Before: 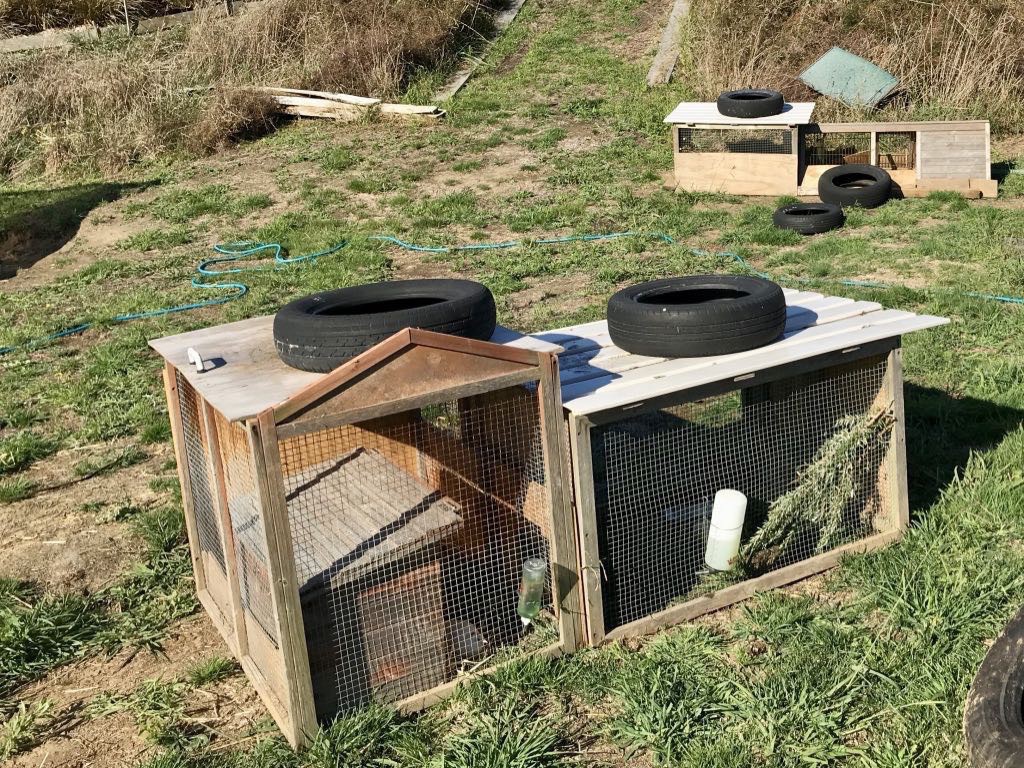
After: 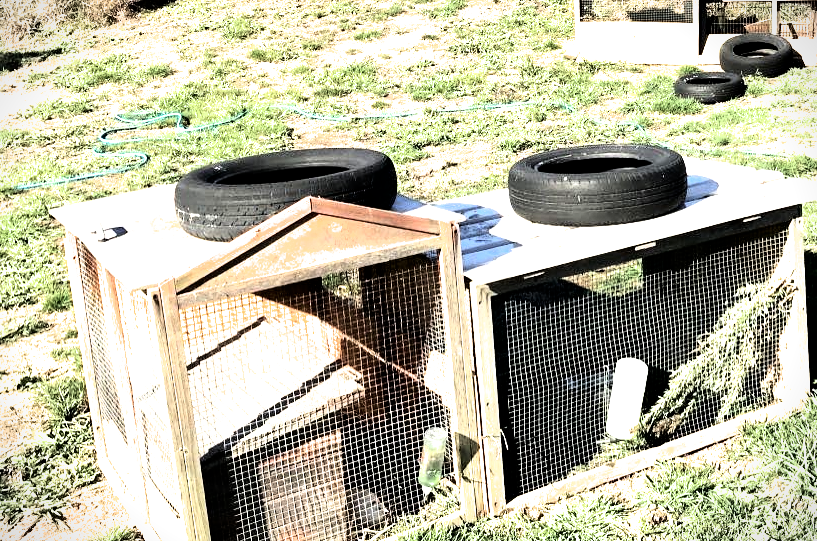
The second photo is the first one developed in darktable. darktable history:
crop: left 9.722%, top 17.106%, right 10.488%, bottom 12.39%
vignetting: fall-off start 97.14%, width/height ratio 1.18, unbound false
filmic rgb: black relative exposure -8.27 EV, white relative exposure 2.21 EV, threshold 3.04 EV, hardness 7.19, latitude 85.74%, contrast 1.686, highlights saturation mix -3.88%, shadows ↔ highlights balance -2.59%, color science v5 (2021), contrast in shadows safe, contrast in highlights safe, enable highlight reconstruction true
exposure: black level correction 0, exposure 1.199 EV, compensate highlight preservation false
tone curve: curves: ch0 [(0, 0) (0.004, 0.001) (0.133, 0.112) (0.325, 0.362) (0.832, 0.893) (1, 1)], color space Lab, independent channels
